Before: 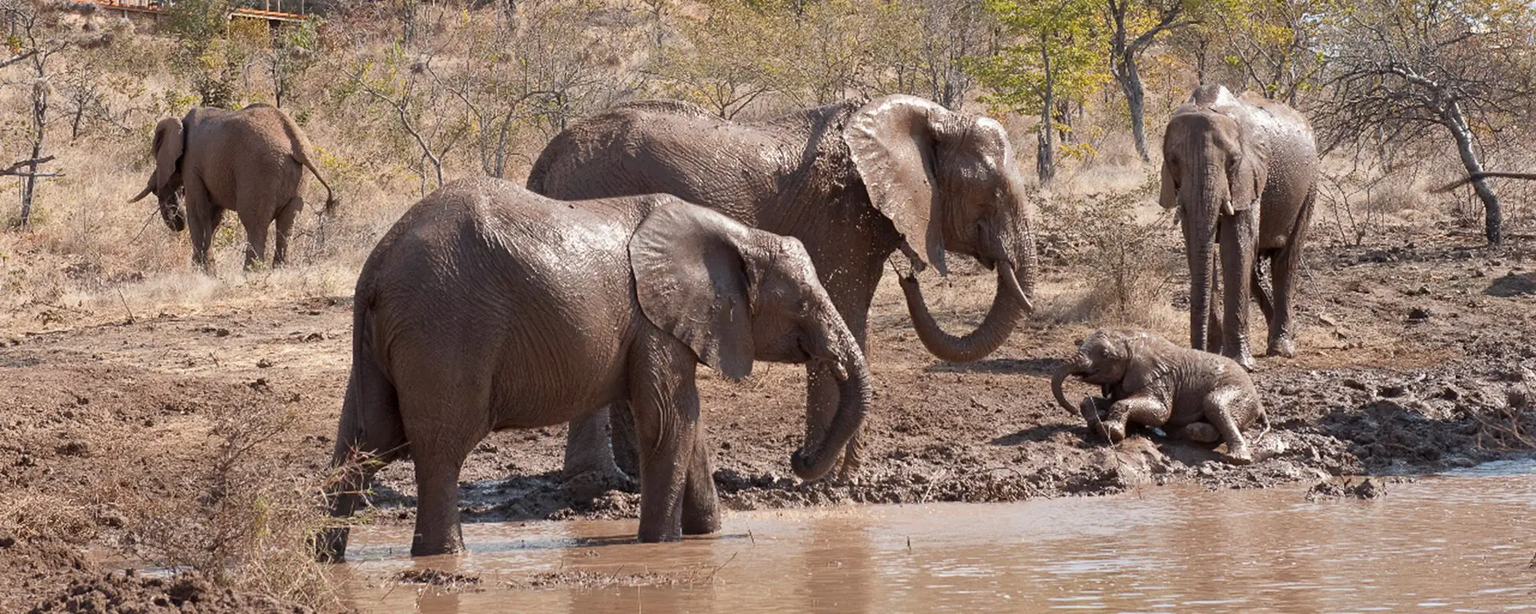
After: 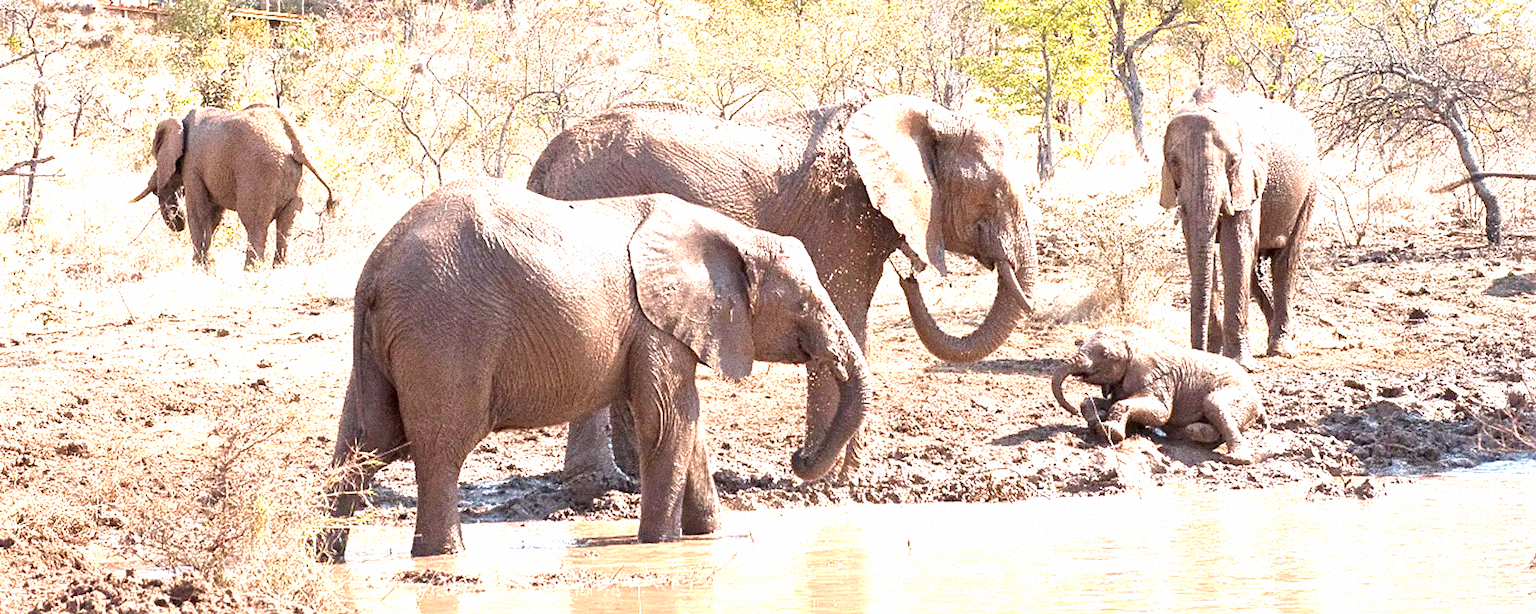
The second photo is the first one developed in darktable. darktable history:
grain: coarseness 14.49 ISO, strength 48.04%, mid-tones bias 35%
velvia: strength 17%
exposure: exposure 2 EV, compensate exposure bias true, compensate highlight preservation false
sharpen: amount 0.2
